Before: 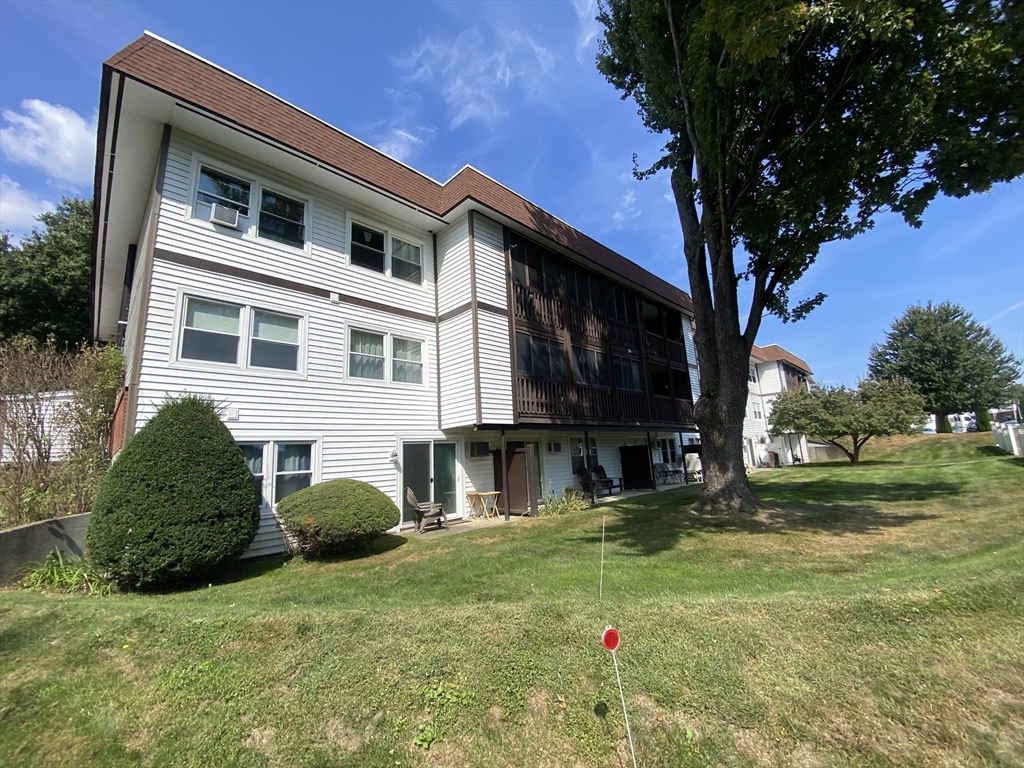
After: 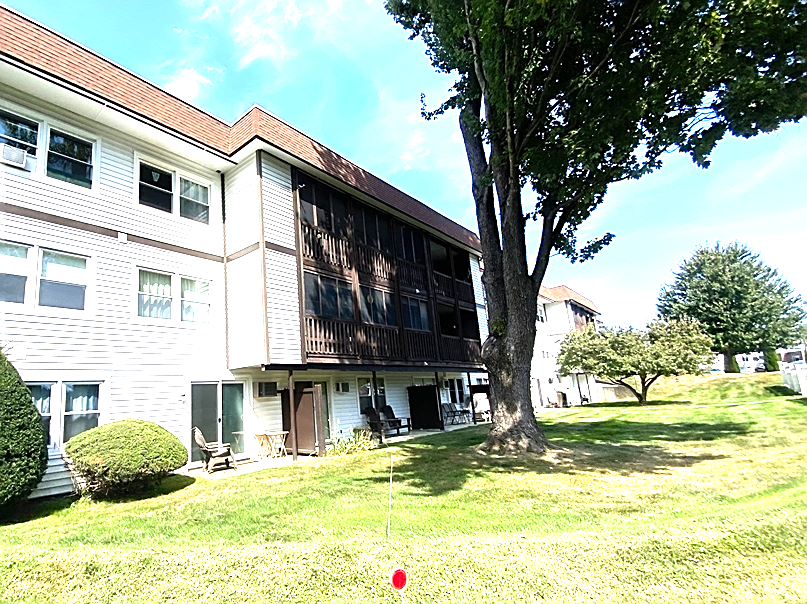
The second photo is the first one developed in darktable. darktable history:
crop and rotate: left 20.74%, top 7.912%, right 0.375%, bottom 13.378%
sharpen: on, module defaults
levels: levels [0, 0.281, 0.562]
